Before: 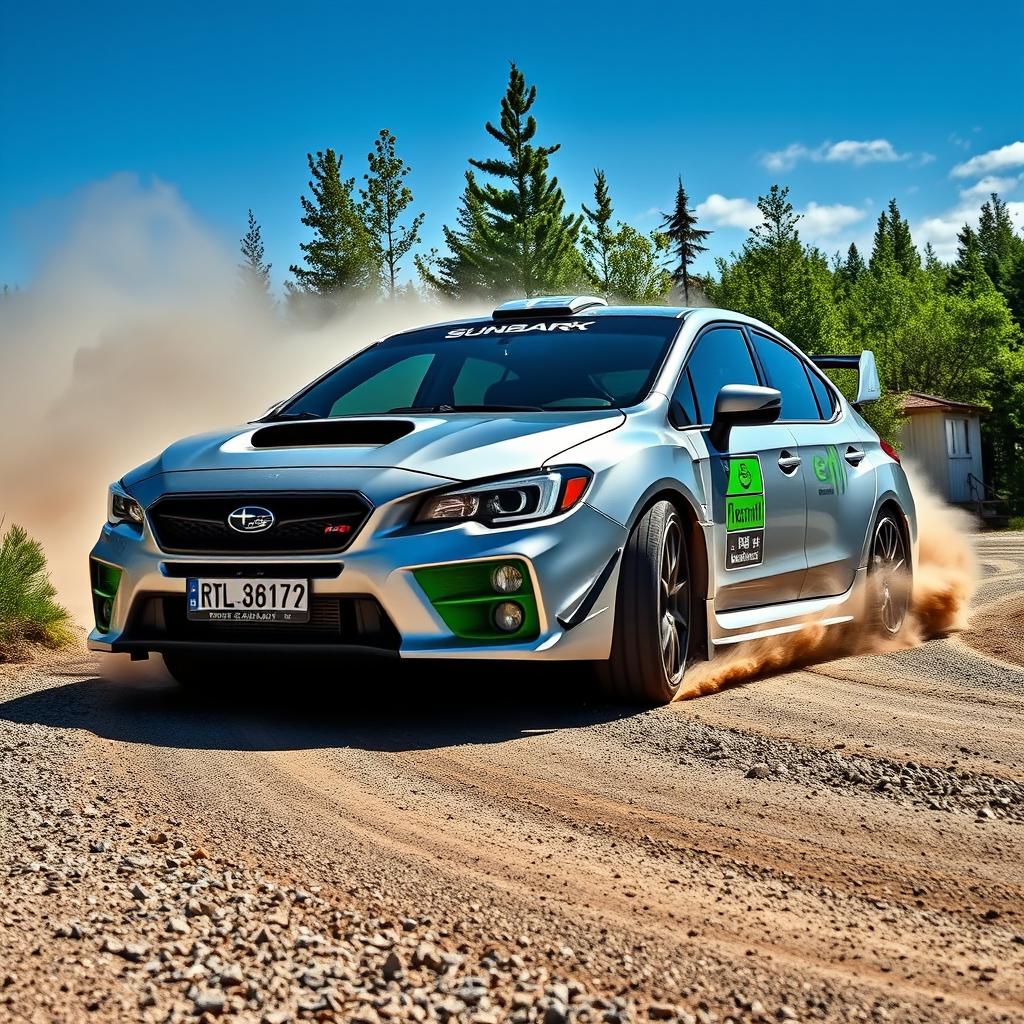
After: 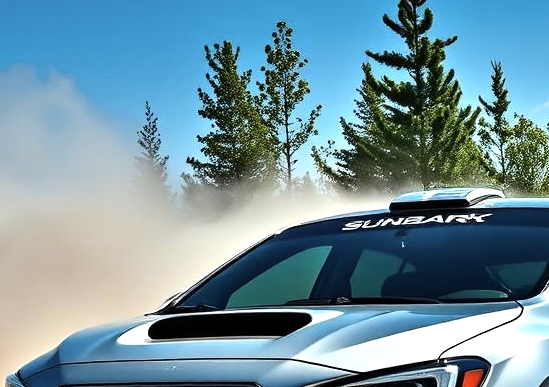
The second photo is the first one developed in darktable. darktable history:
color contrast: green-magenta contrast 0.84, blue-yellow contrast 0.86
tone equalizer: -8 EV -0.417 EV, -7 EV -0.389 EV, -6 EV -0.333 EV, -5 EV -0.222 EV, -3 EV 0.222 EV, -2 EV 0.333 EV, -1 EV 0.389 EV, +0 EV 0.417 EV, edges refinement/feathering 500, mask exposure compensation -1.57 EV, preserve details no
crop: left 10.121%, top 10.631%, right 36.218%, bottom 51.526%
